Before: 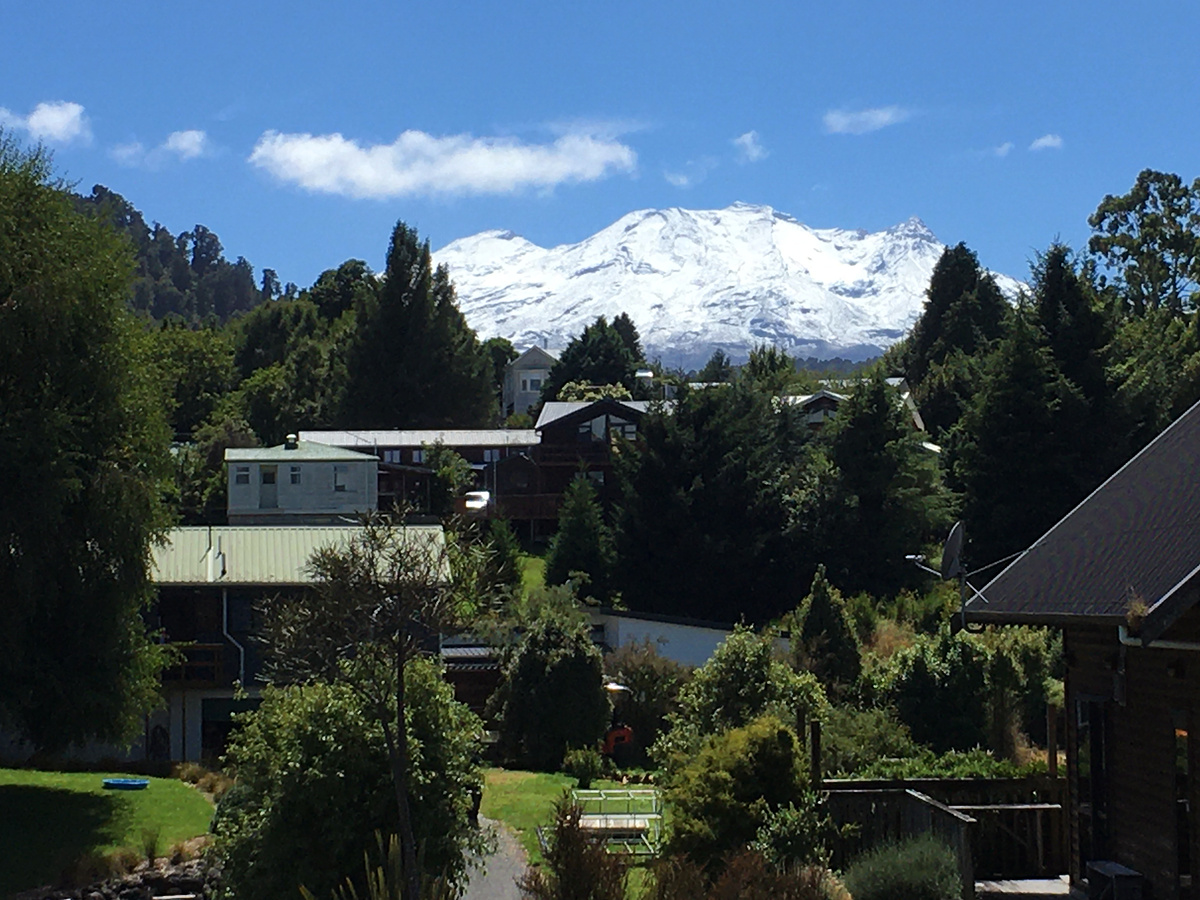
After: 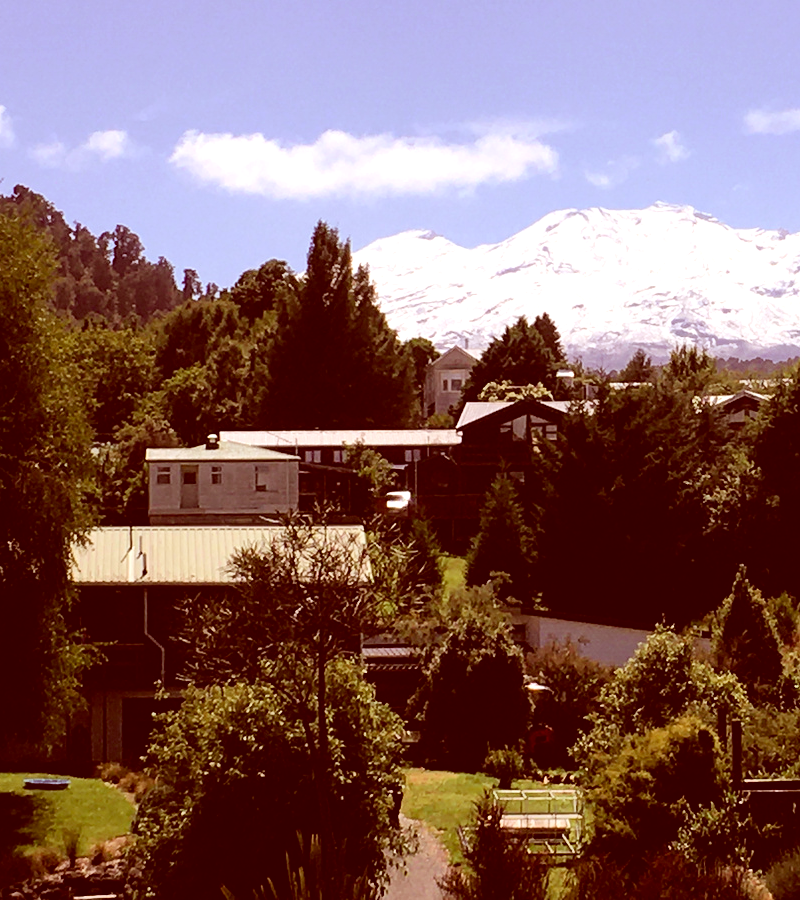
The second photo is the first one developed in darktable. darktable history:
crop and rotate: left 6.617%, right 26.717%
exposure: black level correction 0, exposure 0.5 EV, compensate highlight preservation false
tone curve: curves: ch0 [(0, 0) (0.004, 0.001) (0.133, 0.112) (0.325, 0.362) (0.832, 0.893) (1, 1)], color space Lab, linked channels, preserve colors none
color correction: highlights a* 9.03, highlights b* 8.71, shadows a* 40, shadows b* 40, saturation 0.8
graduated density: rotation -180°, offset 27.42
